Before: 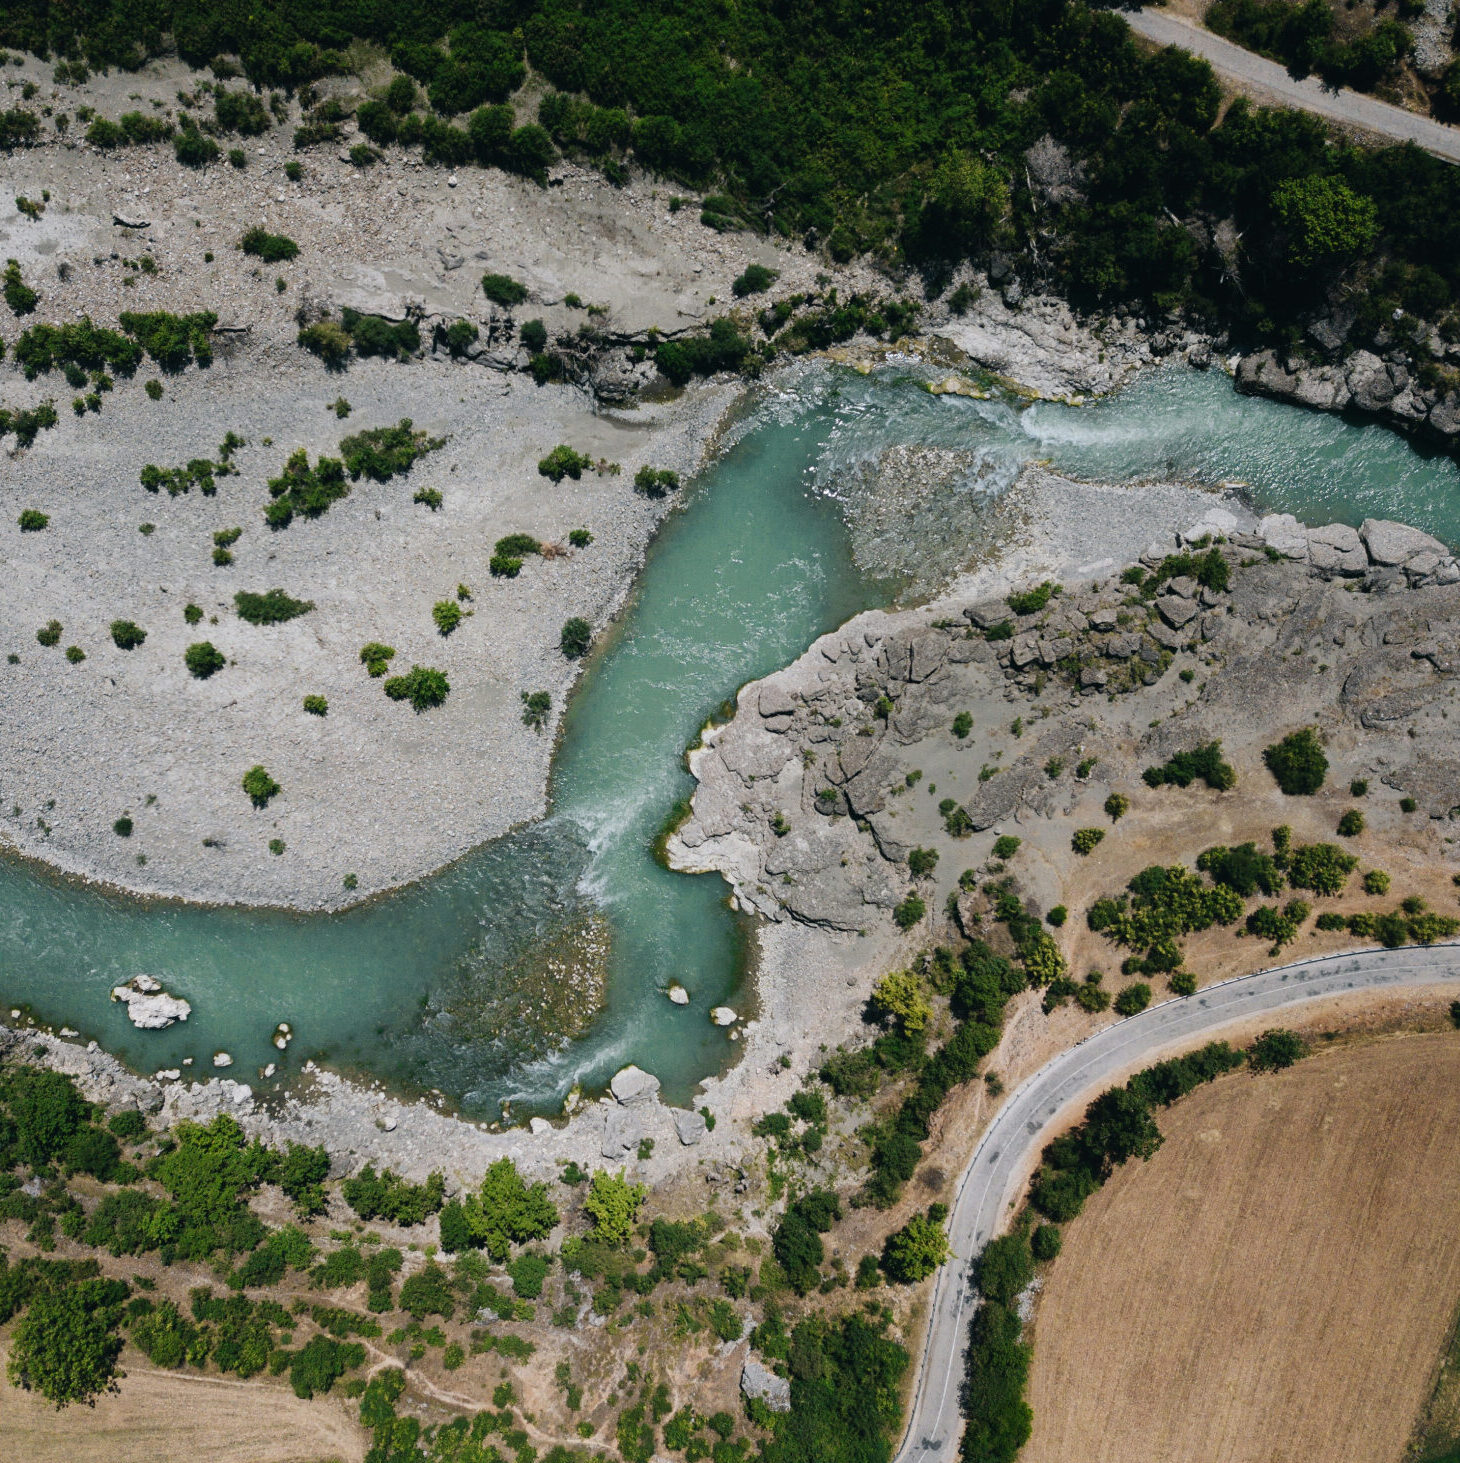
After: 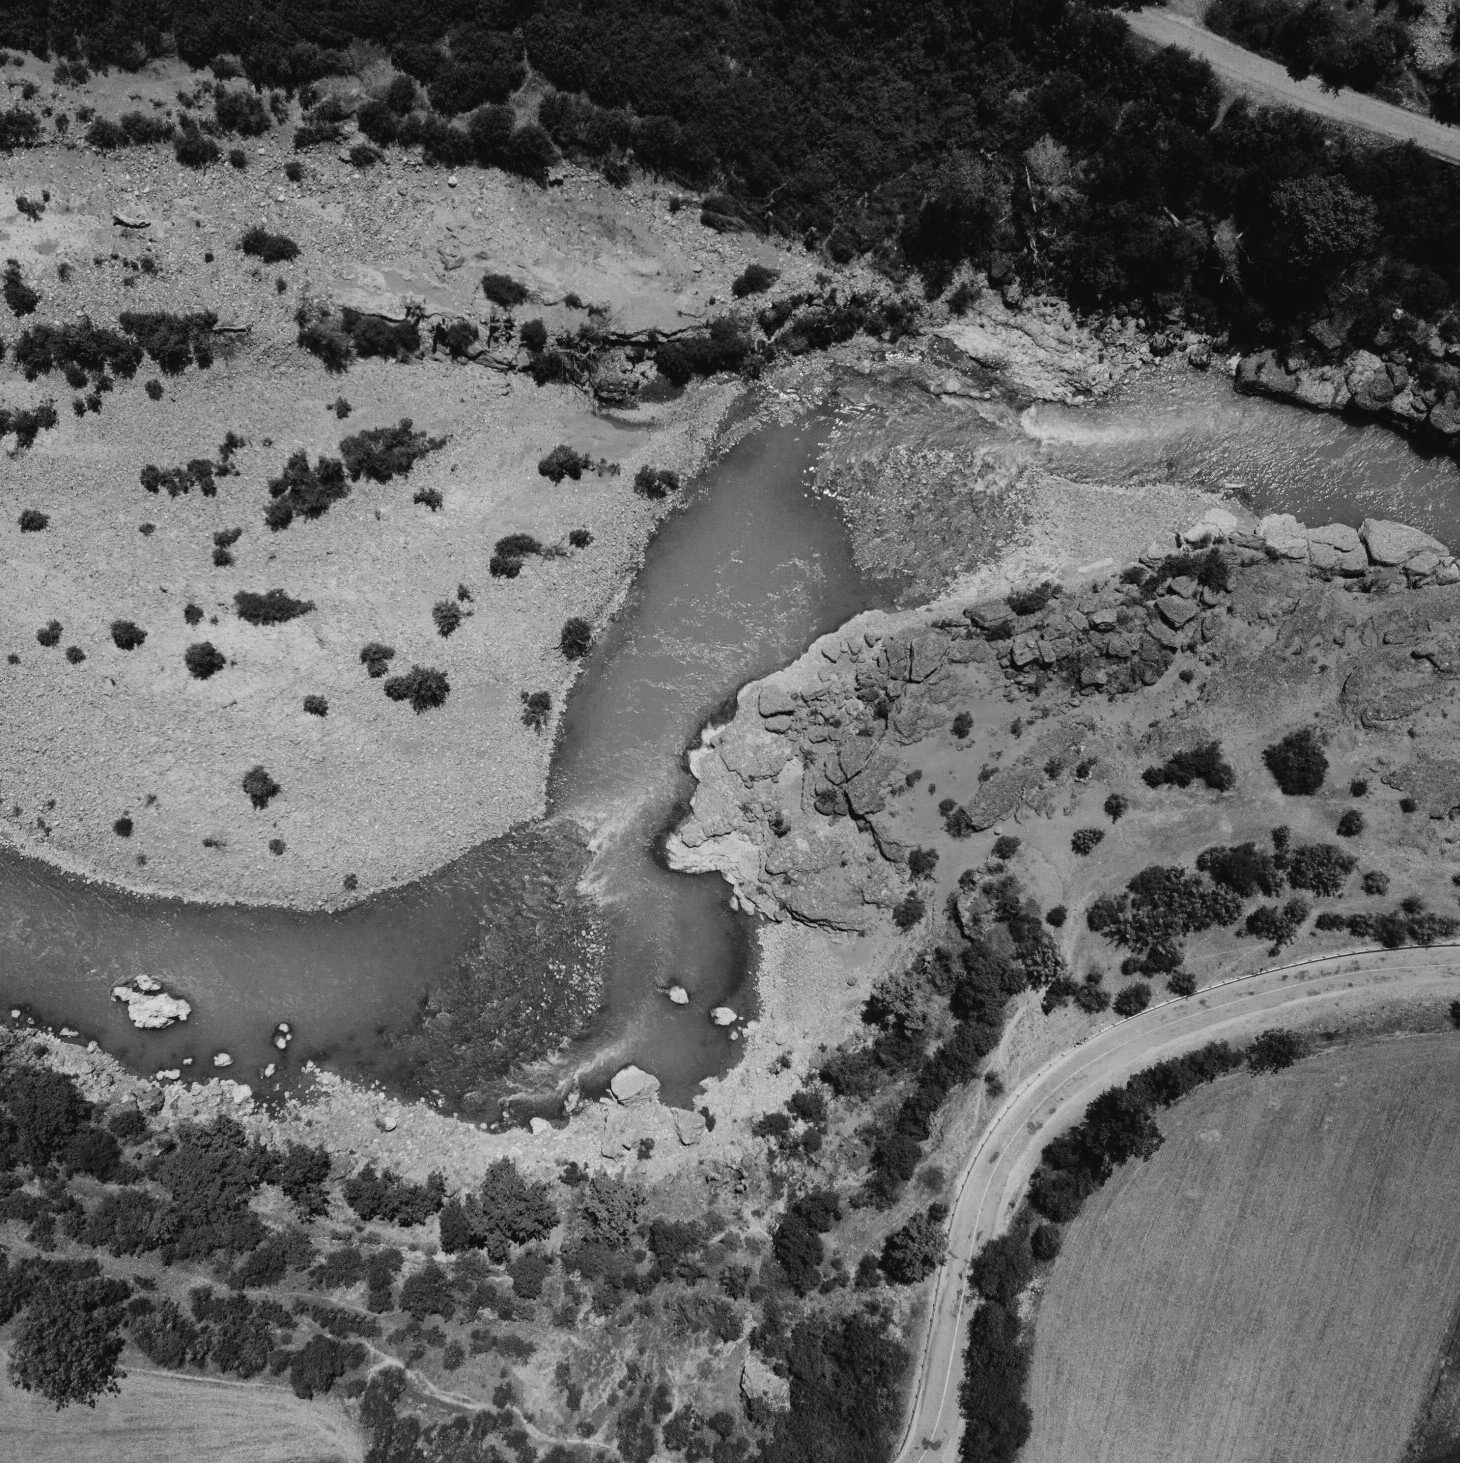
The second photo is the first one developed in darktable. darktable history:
contrast brightness saturation: contrast -0.02, brightness -0.01, saturation 0.03
tone equalizer: on, module defaults
color calibration: output gray [0.31, 0.36, 0.33, 0], gray › normalize channels true, illuminant same as pipeline (D50), adaptation XYZ, x 0.346, y 0.359, gamut compression 0
white balance: emerald 1
